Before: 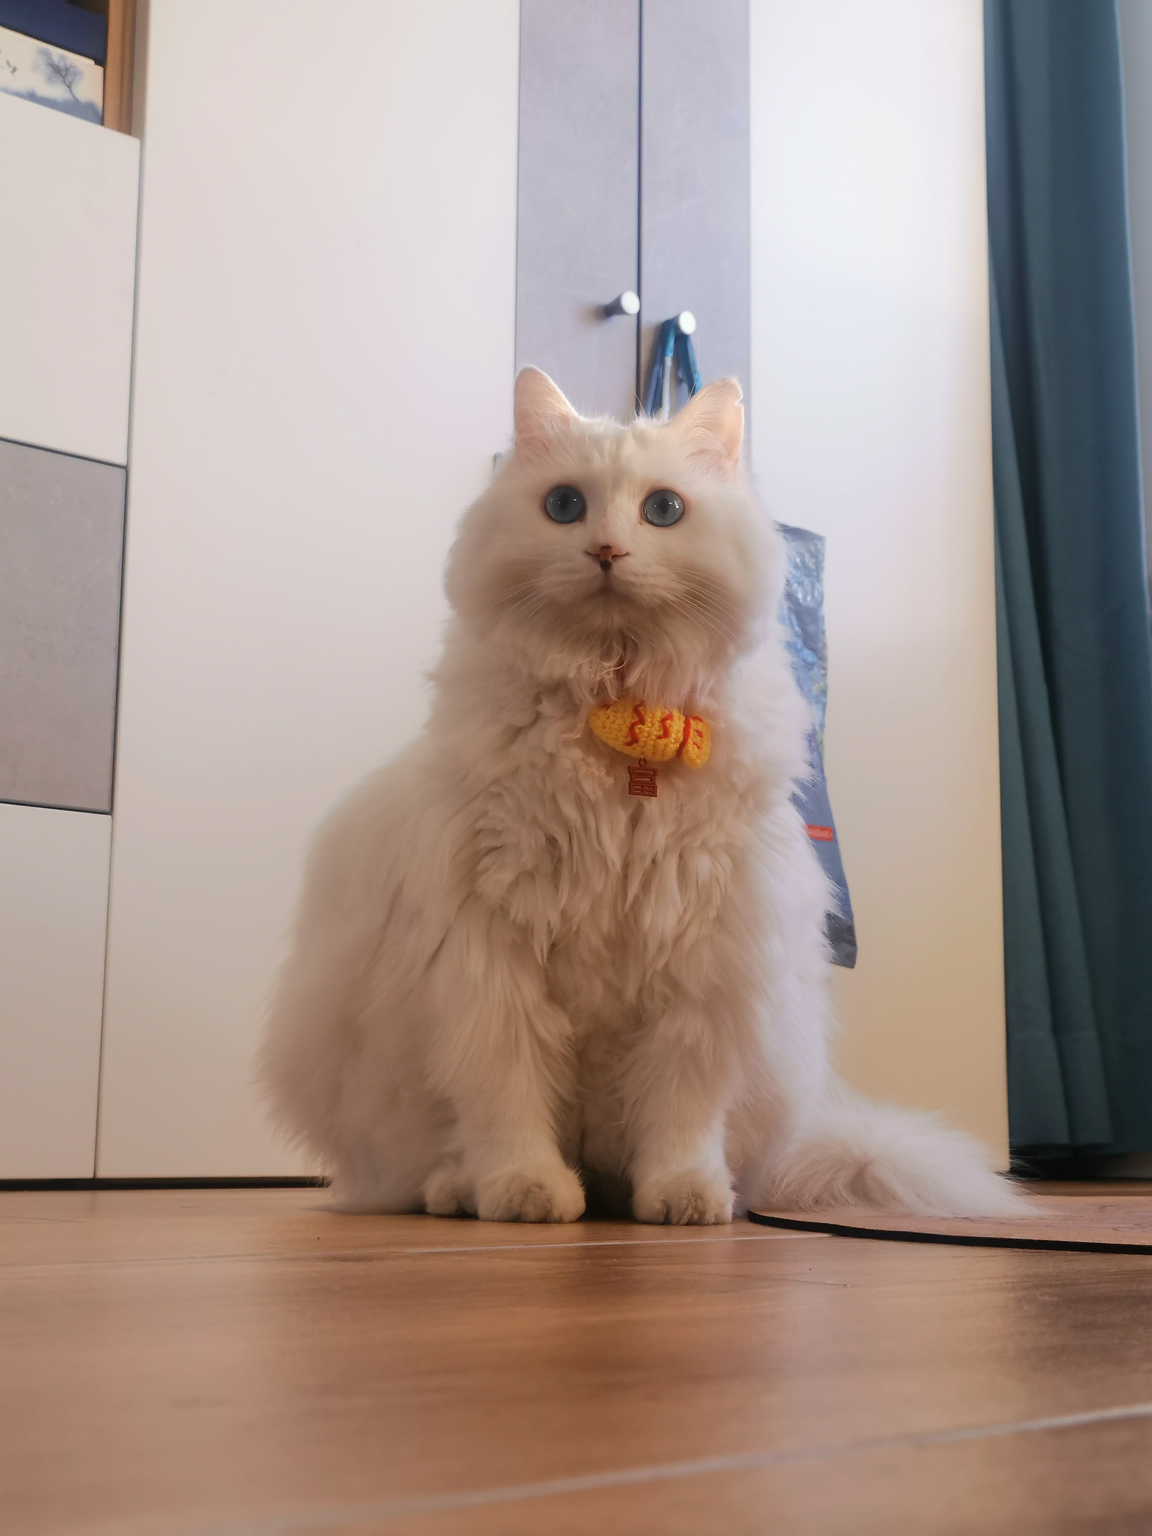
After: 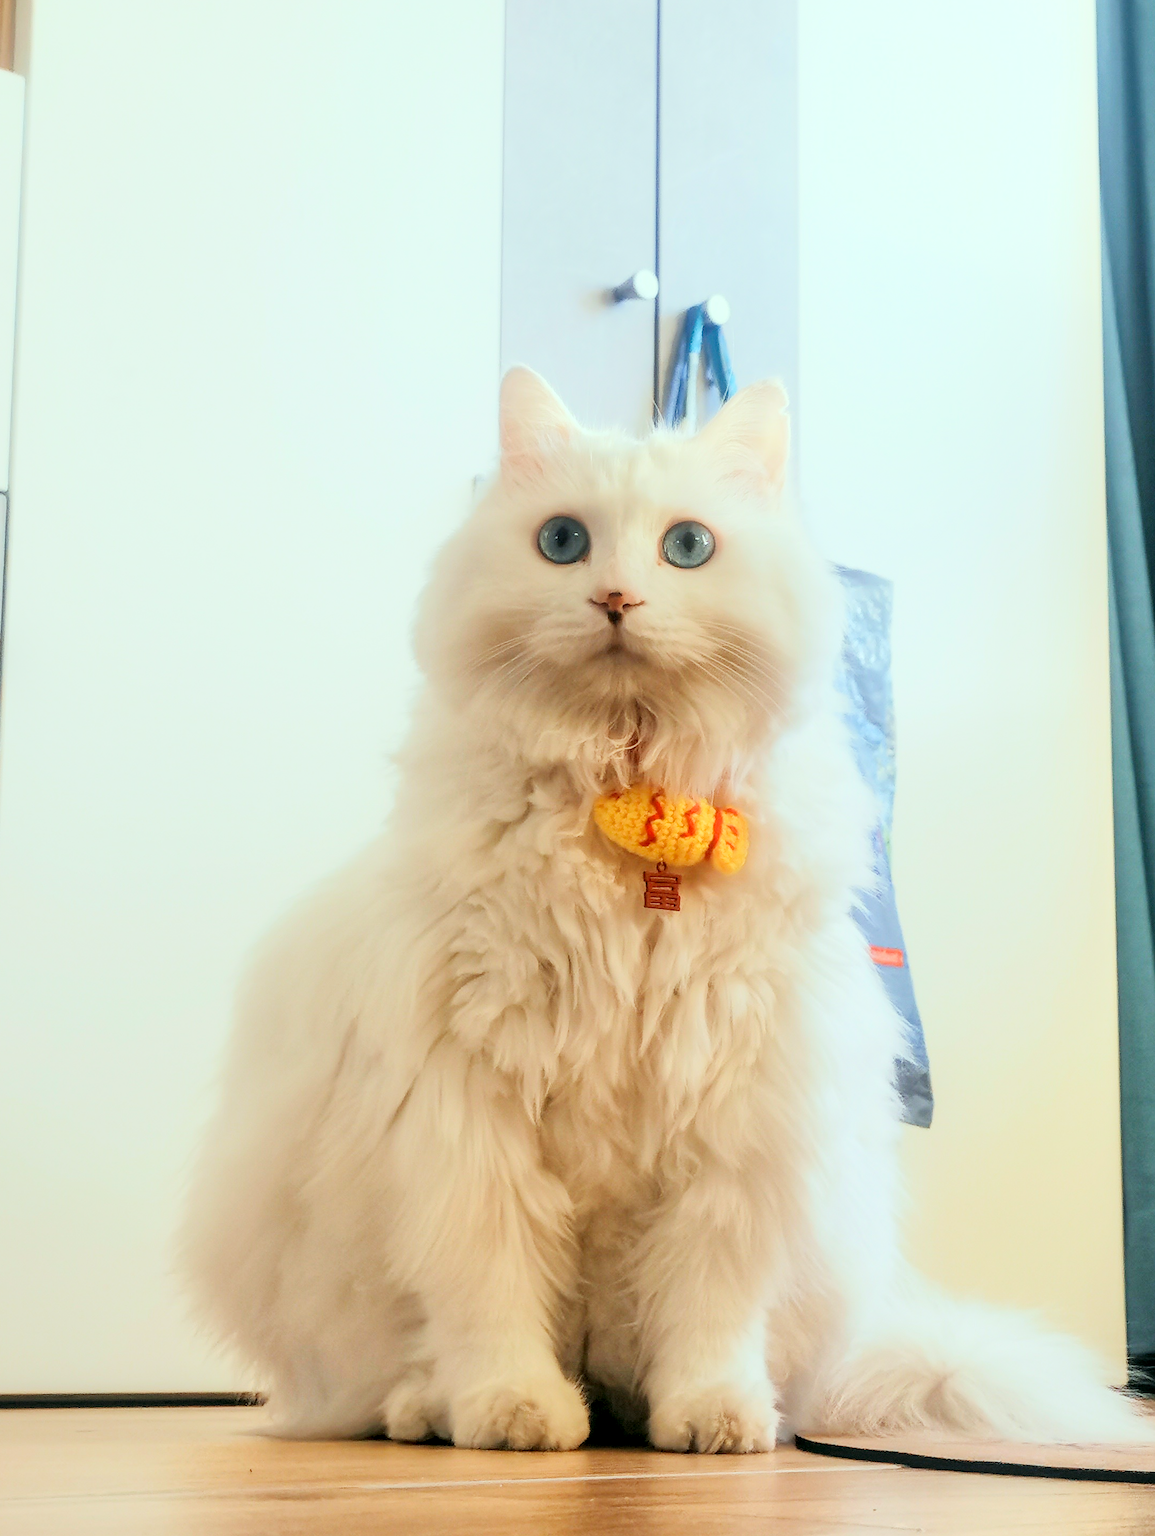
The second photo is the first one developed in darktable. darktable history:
local contrast: detail 150%
tone curve: curves: ch0 [(0, 0) (0.004, 0.001) (0.133, 0.151) (0.325, 0.399) (0.475, 0.579) (0.832, 0.902) (1, 1)], preserve colors none
exposure: black level correction 0, exposure 0 EV, compensate highlight preservation false
contrast brightness saturation: contrast 0.096, brightness 0.313, saturation 0.139
filmic rgb: middle gray luminance 4.26%, black relative exposure -12.99 EV, white relative exposure 5 EV, target black luminance 0%, hardness 5.18, latitude 59.49%, contrast 0.754, highlights saturation mix 5.25%, shadows ↔ highlights balance 25.47%
crop and rotate: left 10.512%, top 5.149%, right 10.356%, bottom 15.968%
color correction: highlights a* -7.59, highlights b* 0.922, shadows a* -3.81, saturation 1.39
tone equalizer: -8 EV -0.741 EV, -7 EV -0.711 EV, -6 EV -0.568 EV, -5 EV -0.367 EV, -3 EV 0.383 EV, -2 EV 0.6 EV, -1 EV 0.676 EV, +0 EV 0.731 EV, edges refinement/feathering 500, mask exposure compensation -1.57 EV, preserve details no
